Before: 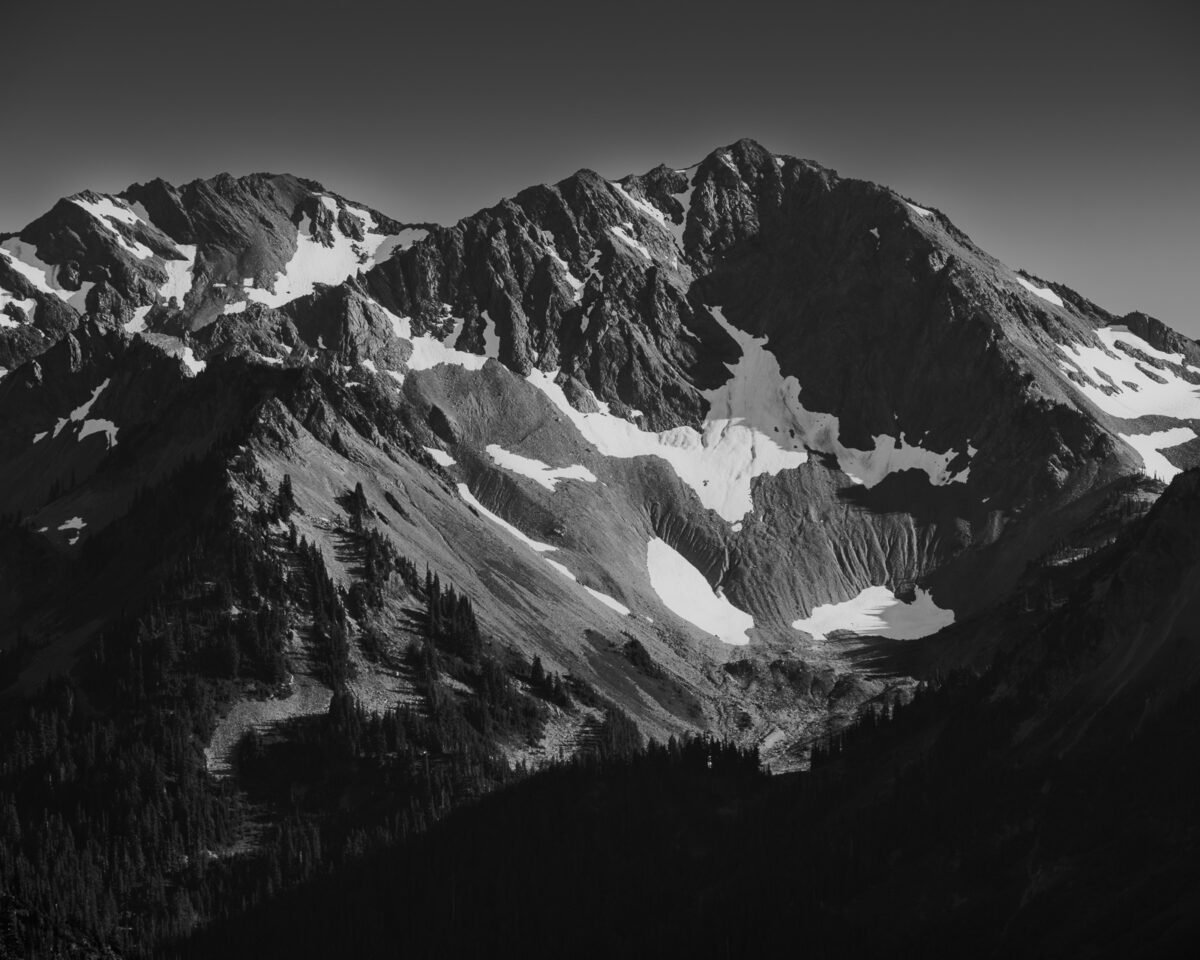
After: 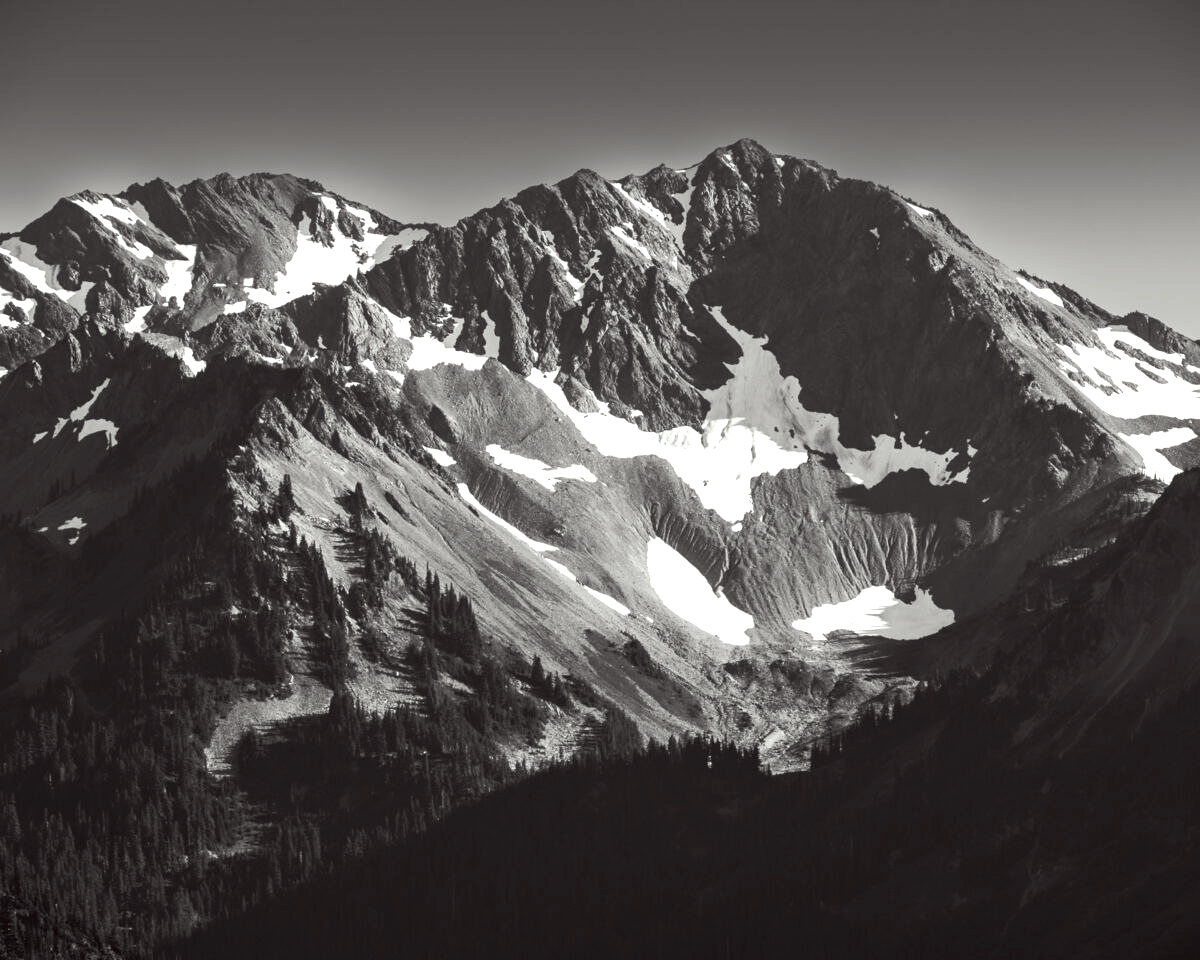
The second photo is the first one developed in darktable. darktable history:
white balance: red 0.986, blue 1.01
color correction: highlights a* -0.95, highlights b* 4.5, shadows a* 3.55
exposure: black level correction 0, exposure 1.1 EV, compensate highlight preservation false
